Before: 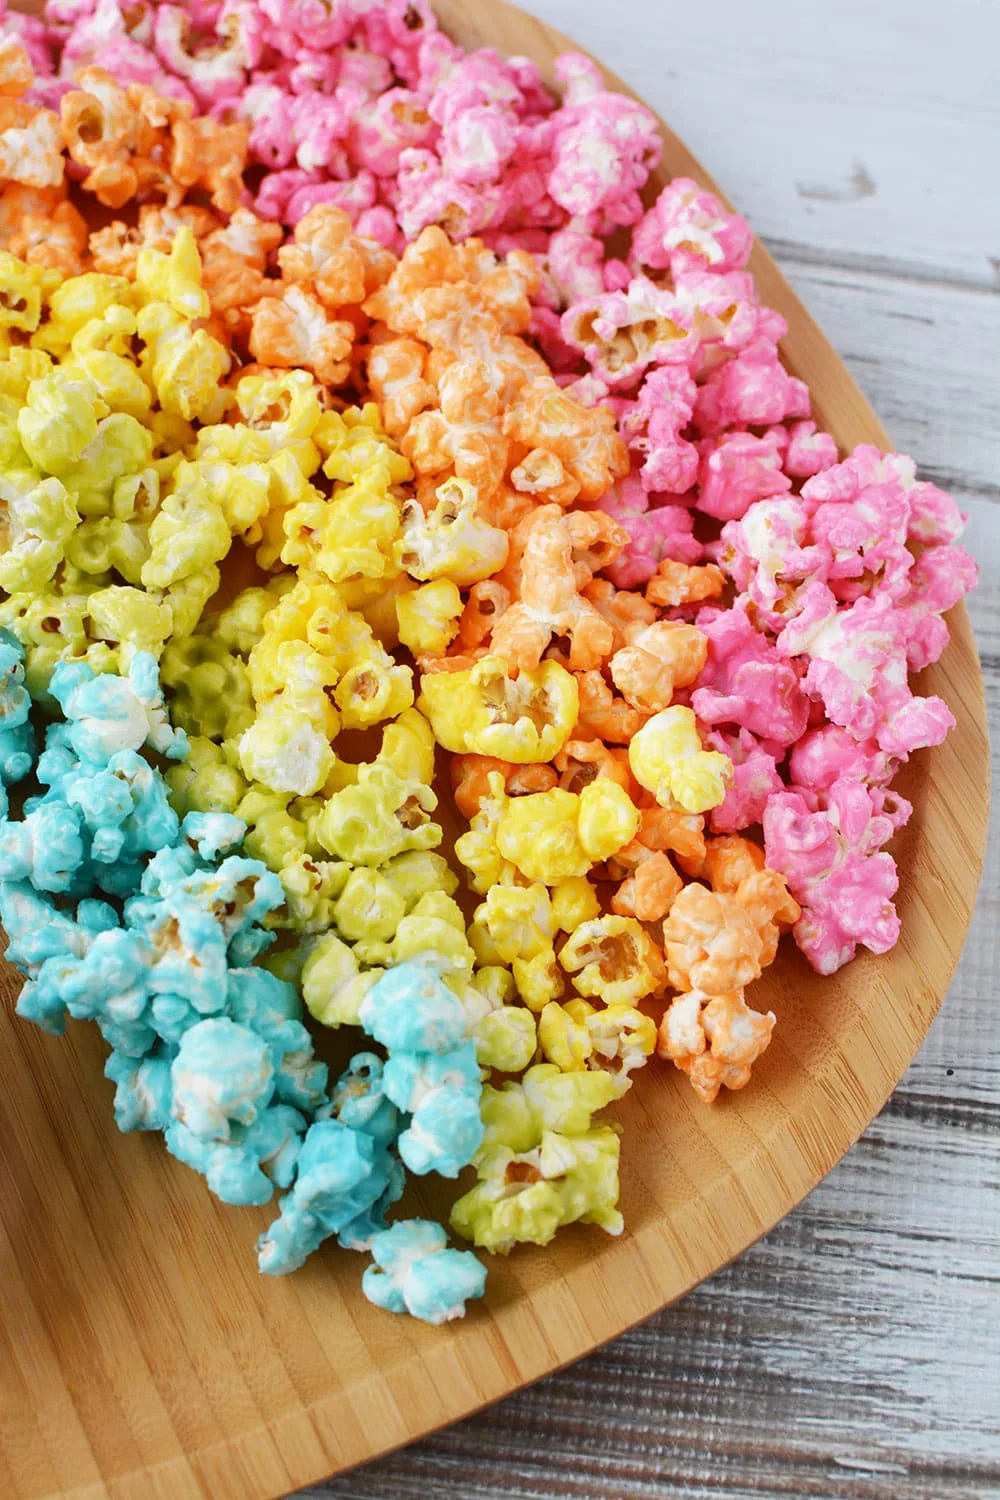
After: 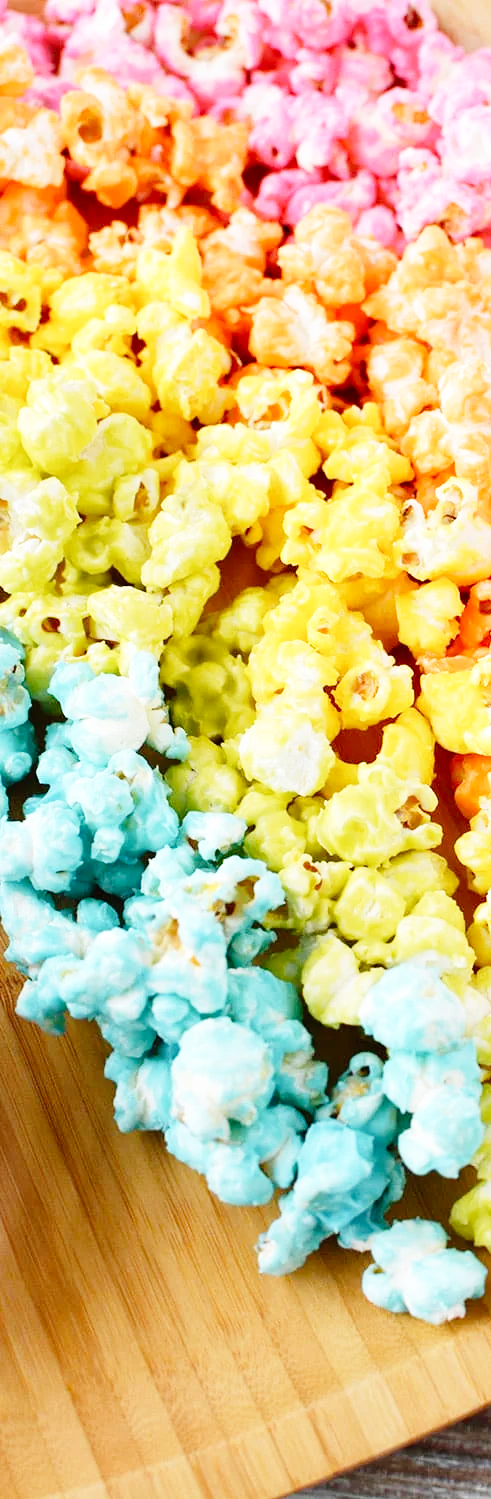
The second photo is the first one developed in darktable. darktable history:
crop and rotate: left 0%, top 0%, right 50.845%
base curve: curves: ch0 [(0, 0) (0.008, 0.007) (0.022, 0.029) (0.048, 0.089) (0.092, 0.197) (0.191, 0.399) (0.275, 0.534) (0.357, 0.65) (0.477, 0.78) (0.542, 0.833) (0.799, 0.973) (1, 1)], preserve colors none
